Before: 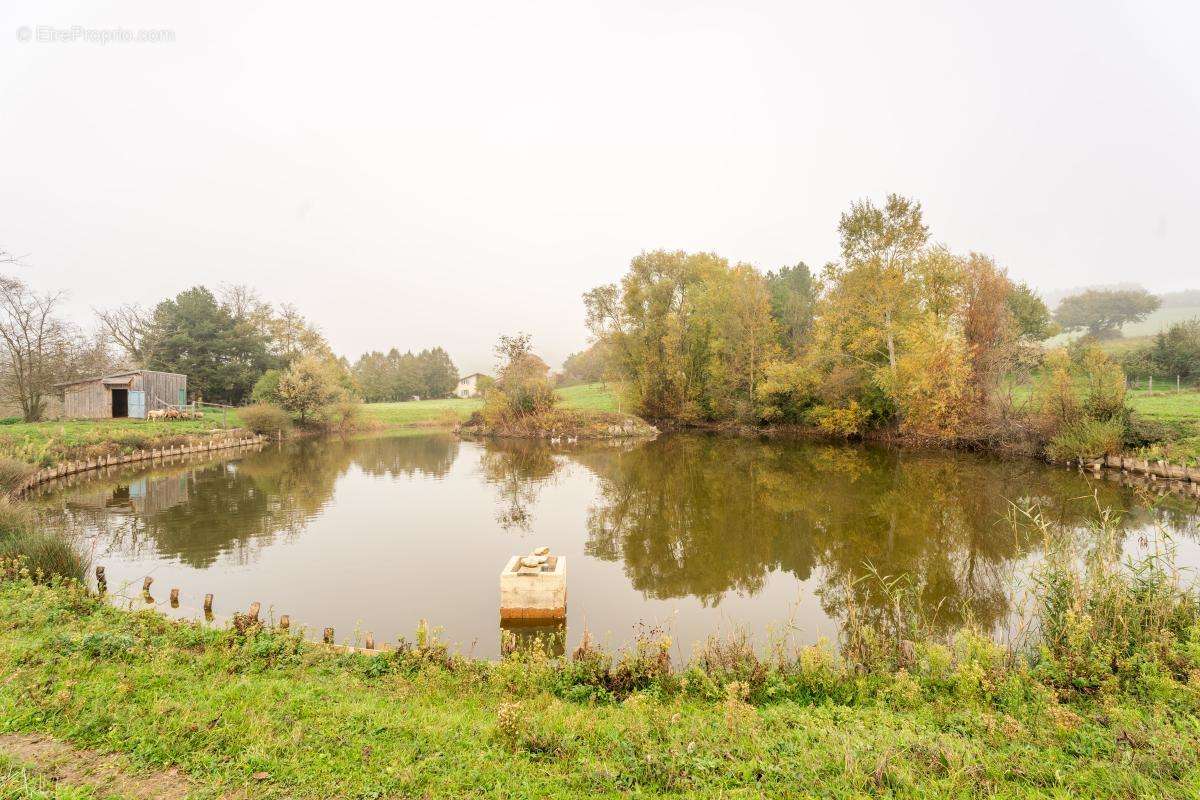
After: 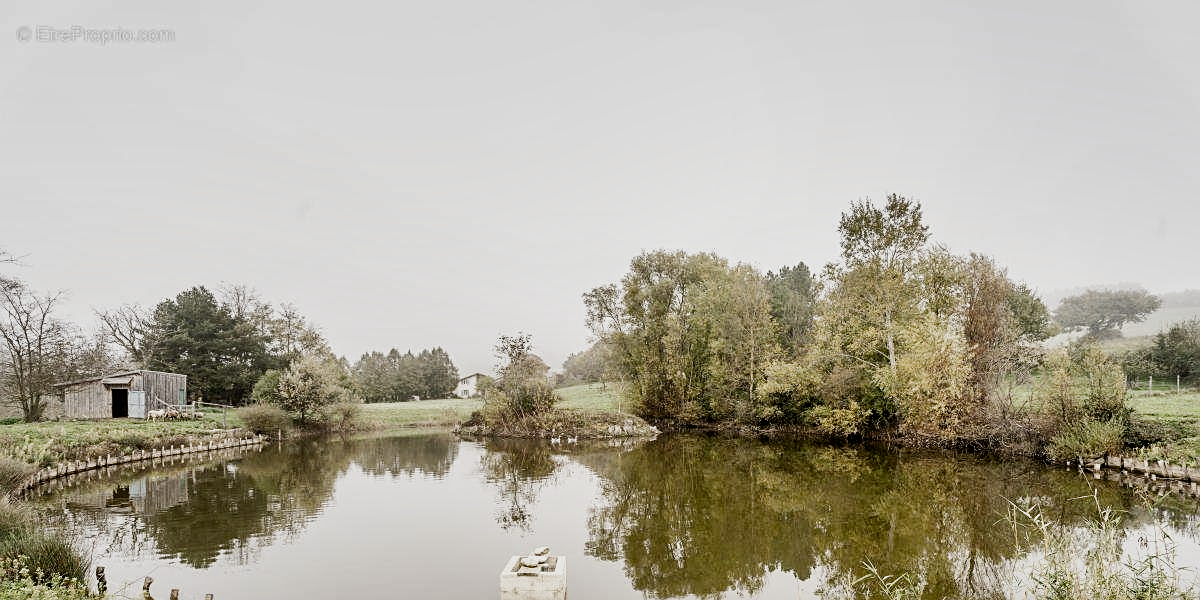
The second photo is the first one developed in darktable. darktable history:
crop: bottom 24.978%
contrast brightness saturation: contrast 0.078, saturation 0.2
filmic rgb: black relative exposure -5.13 EV, white relative exposure 3.97 EV, hardness 2.9, contrast 1.297, highlights saturation mix -30.32%, add noise in highlights 0, preserve chrominance no, color science v4 (2020)
sharpen: on, module defaults
shadows and highlights: radius 171.54, shadows 27.1, white point adjustment 3.3, highlights -68.53, soften with gaussian
